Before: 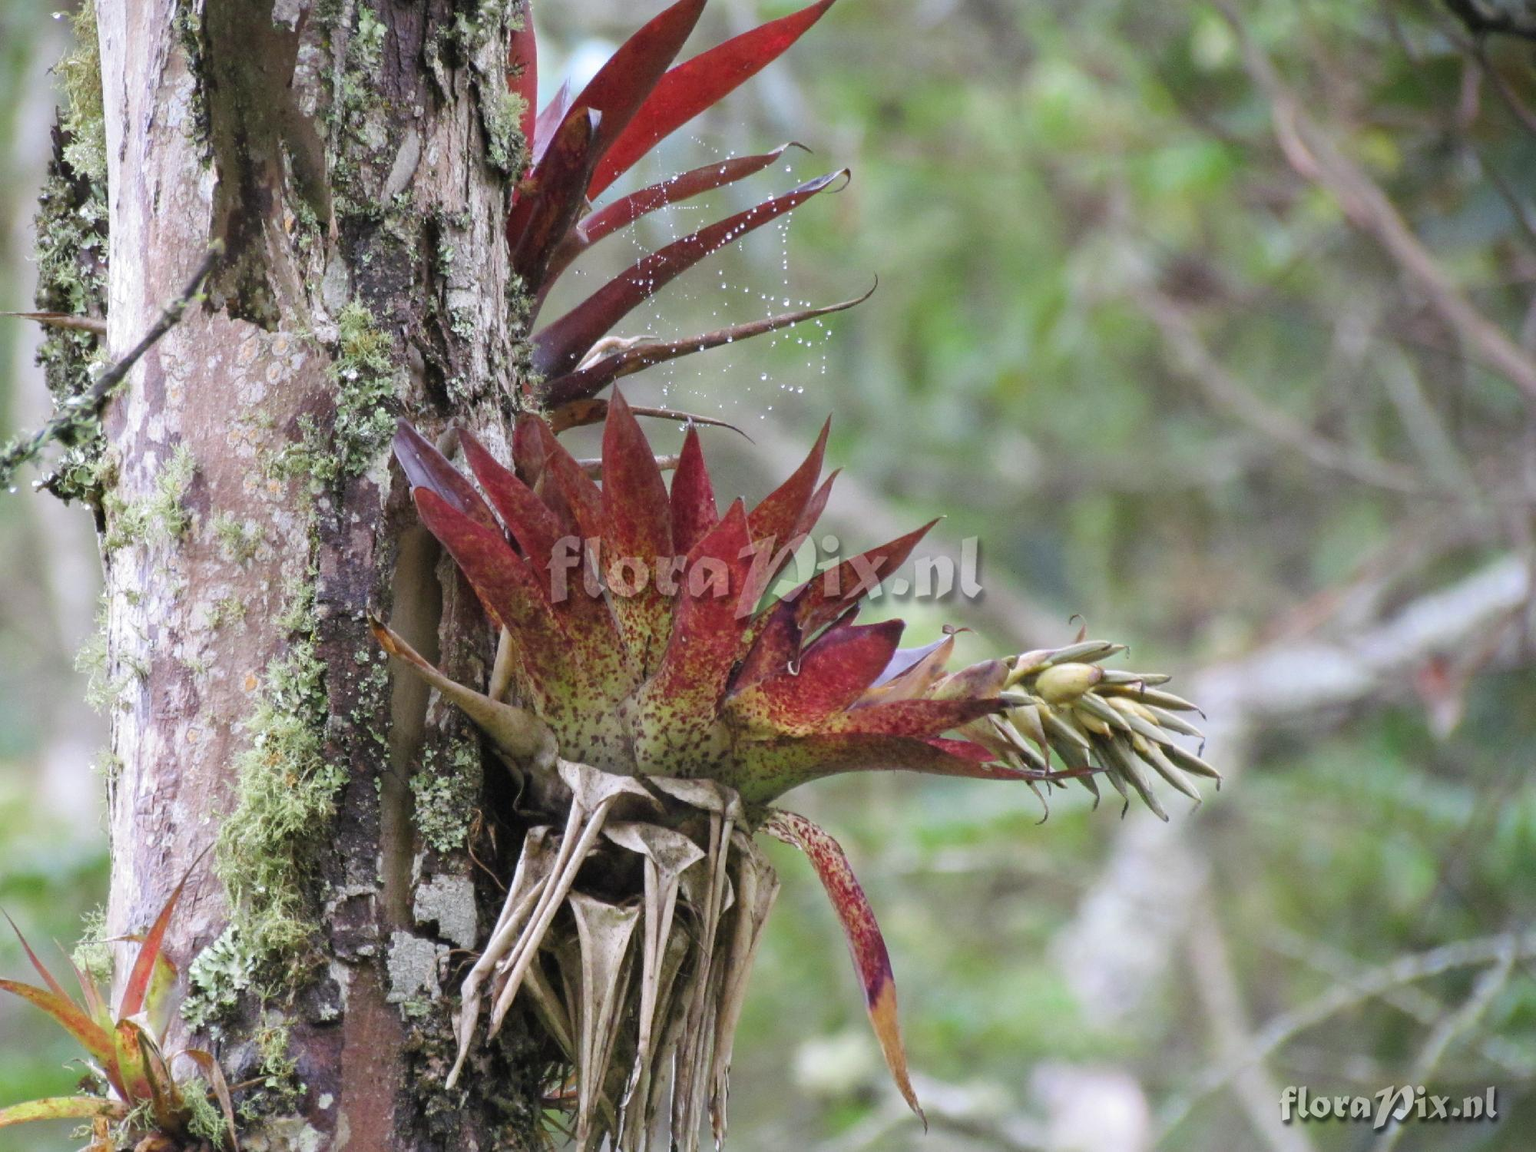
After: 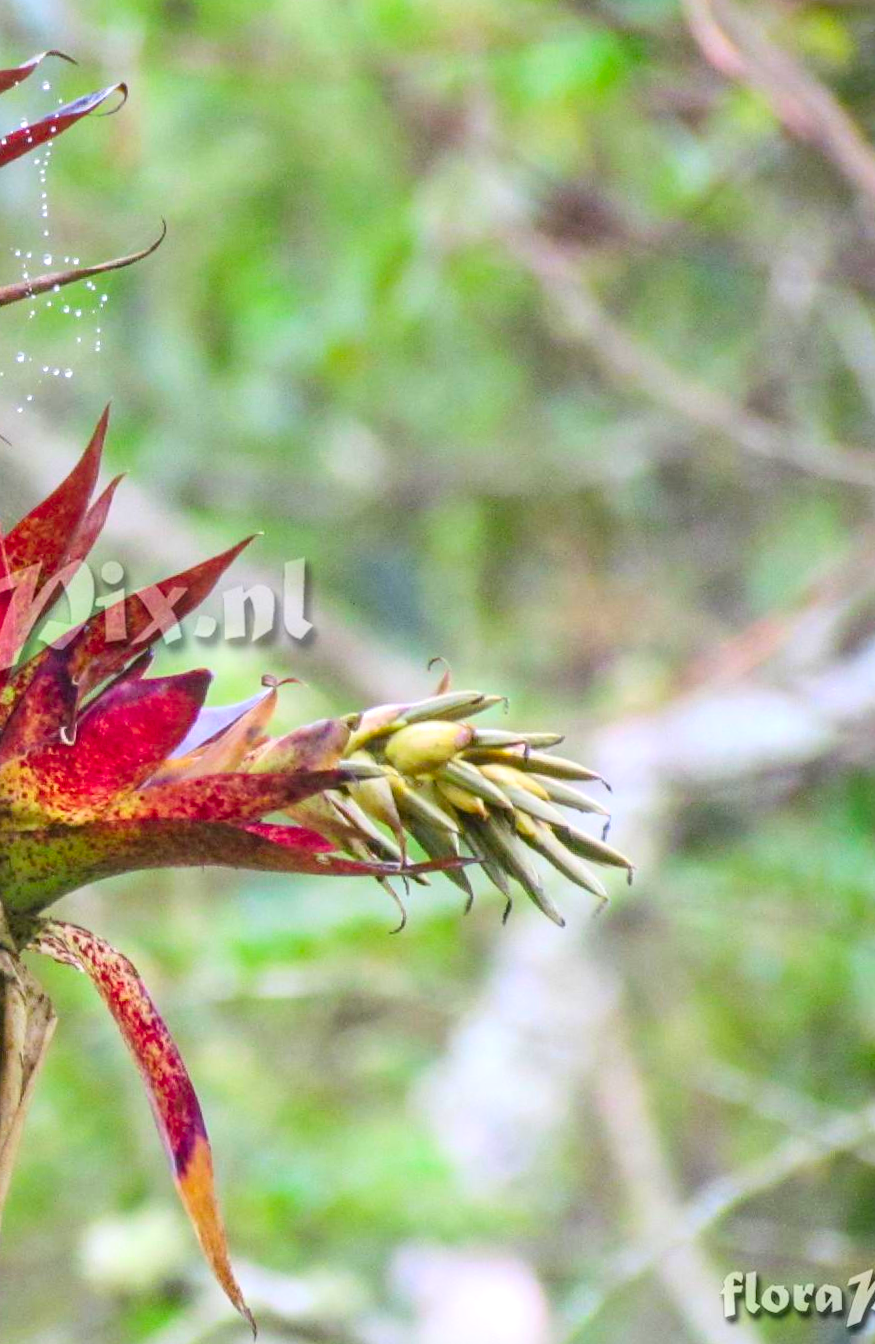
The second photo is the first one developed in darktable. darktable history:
crop: left 47.628%, top 6.643%, right 7.874%
rotate and perspective: rotation -1.32°, lens shift (horizontal) -0.031, crop left 0.015, crop right 0.985, crop top 0.047, crop bottom 0.982
local contrast: on, module defaults
base curve: curves: ch0 [(0, 0) (0.989, 0.992)], preserve colors none
contrast brightness saturation: contrast 0.2, brightness 0.2, saturation 0.8
